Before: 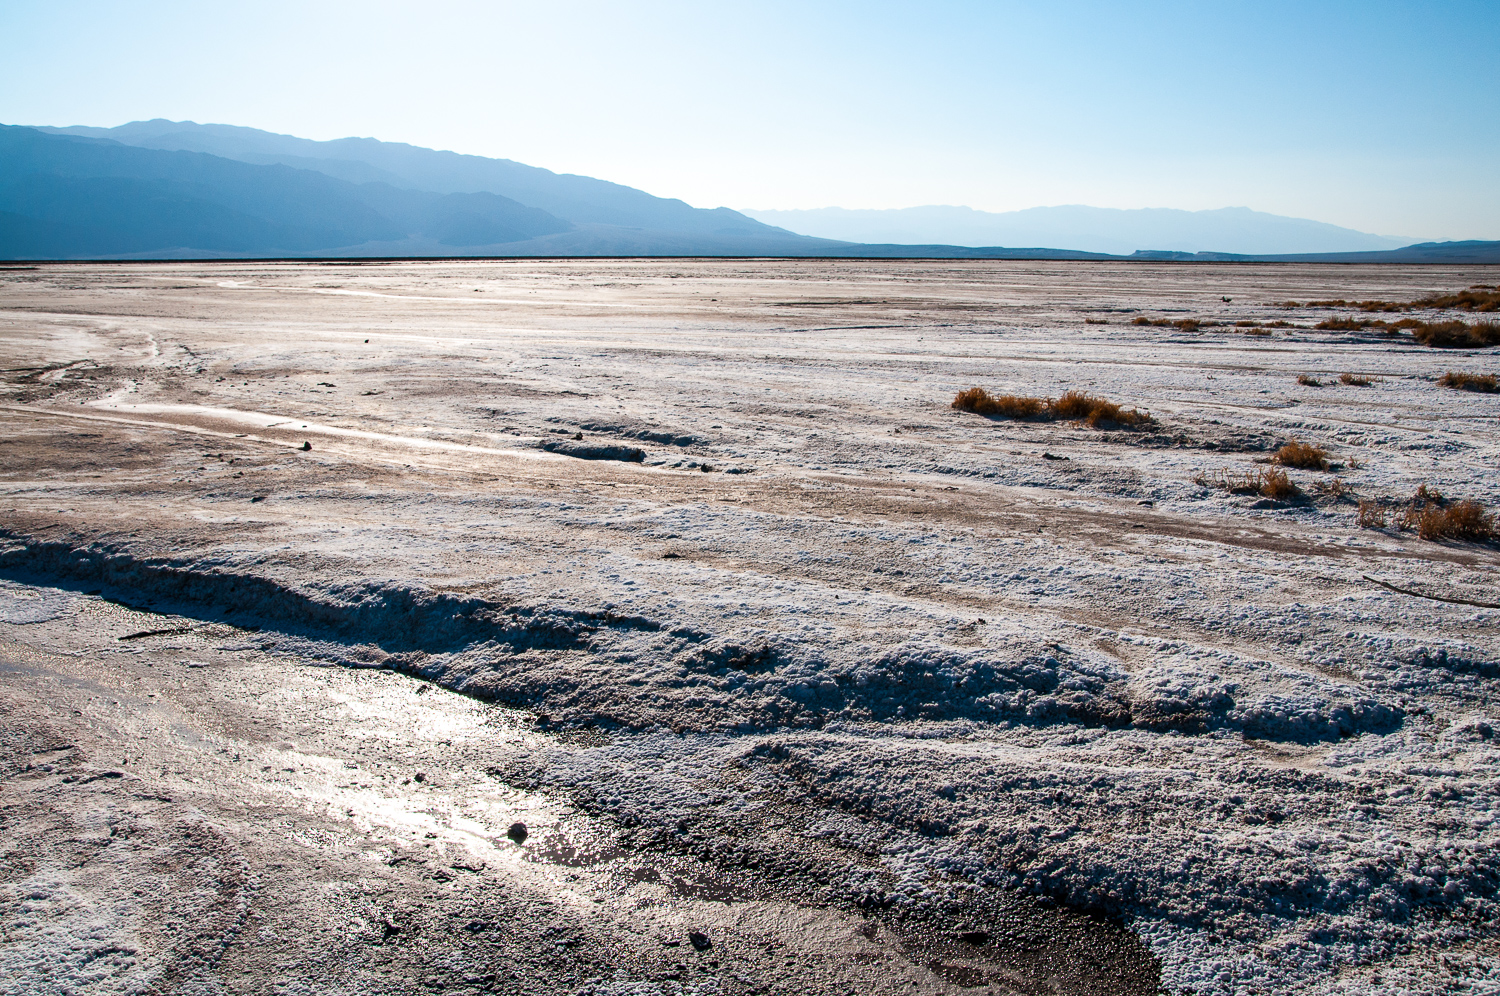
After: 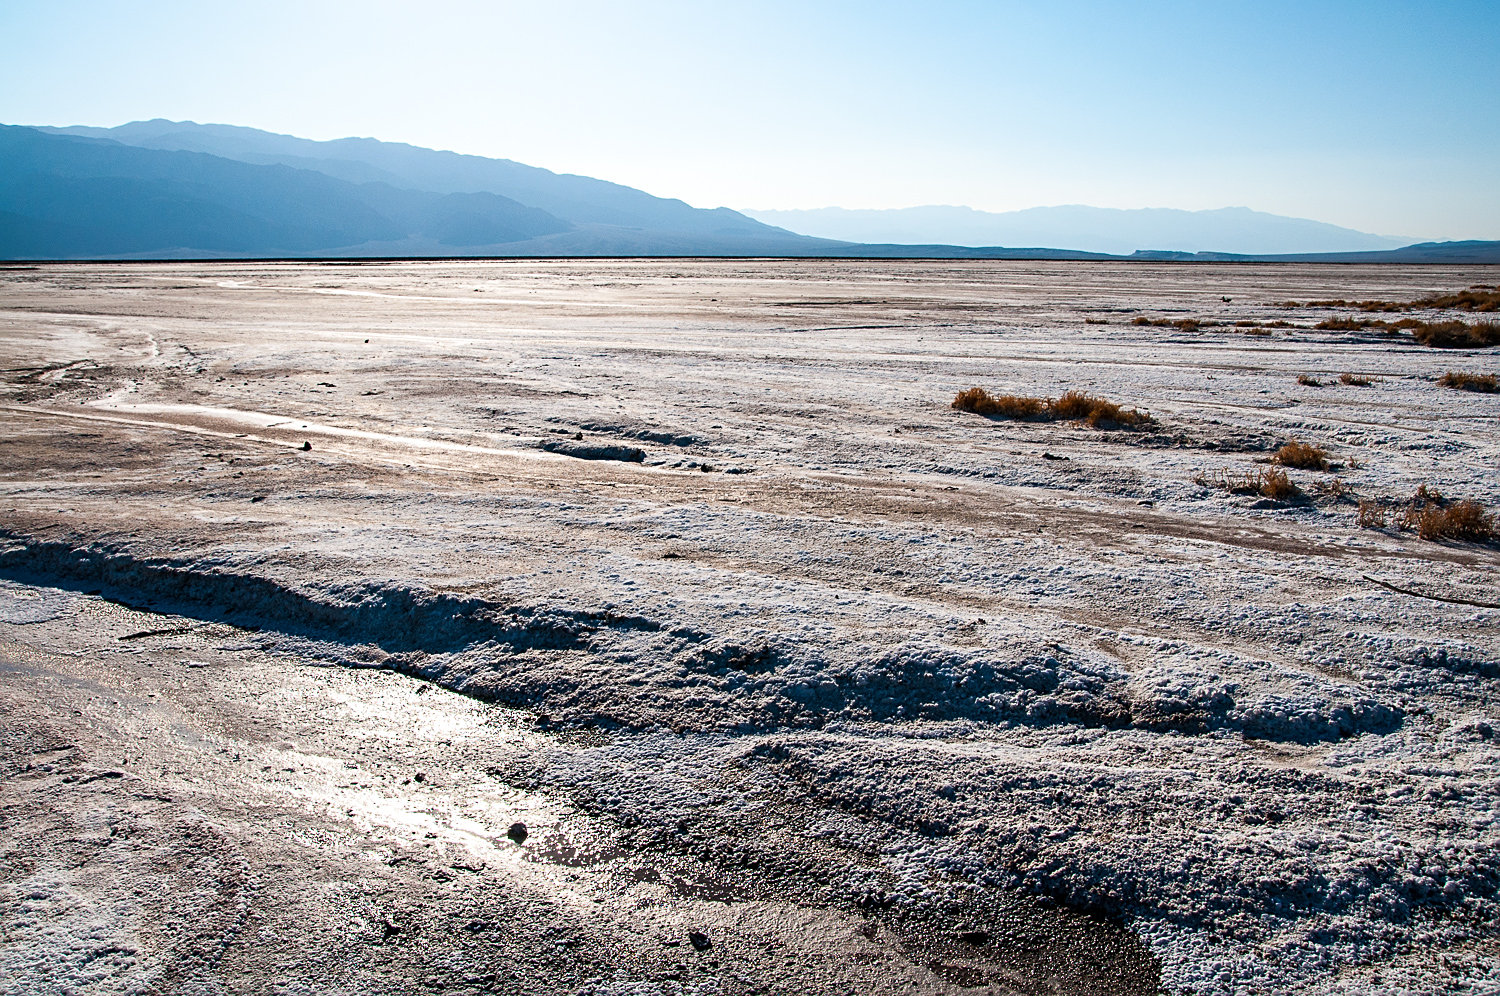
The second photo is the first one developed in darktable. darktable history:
sharpen: radius 2.151, amount 0.382, threshold 0.127
